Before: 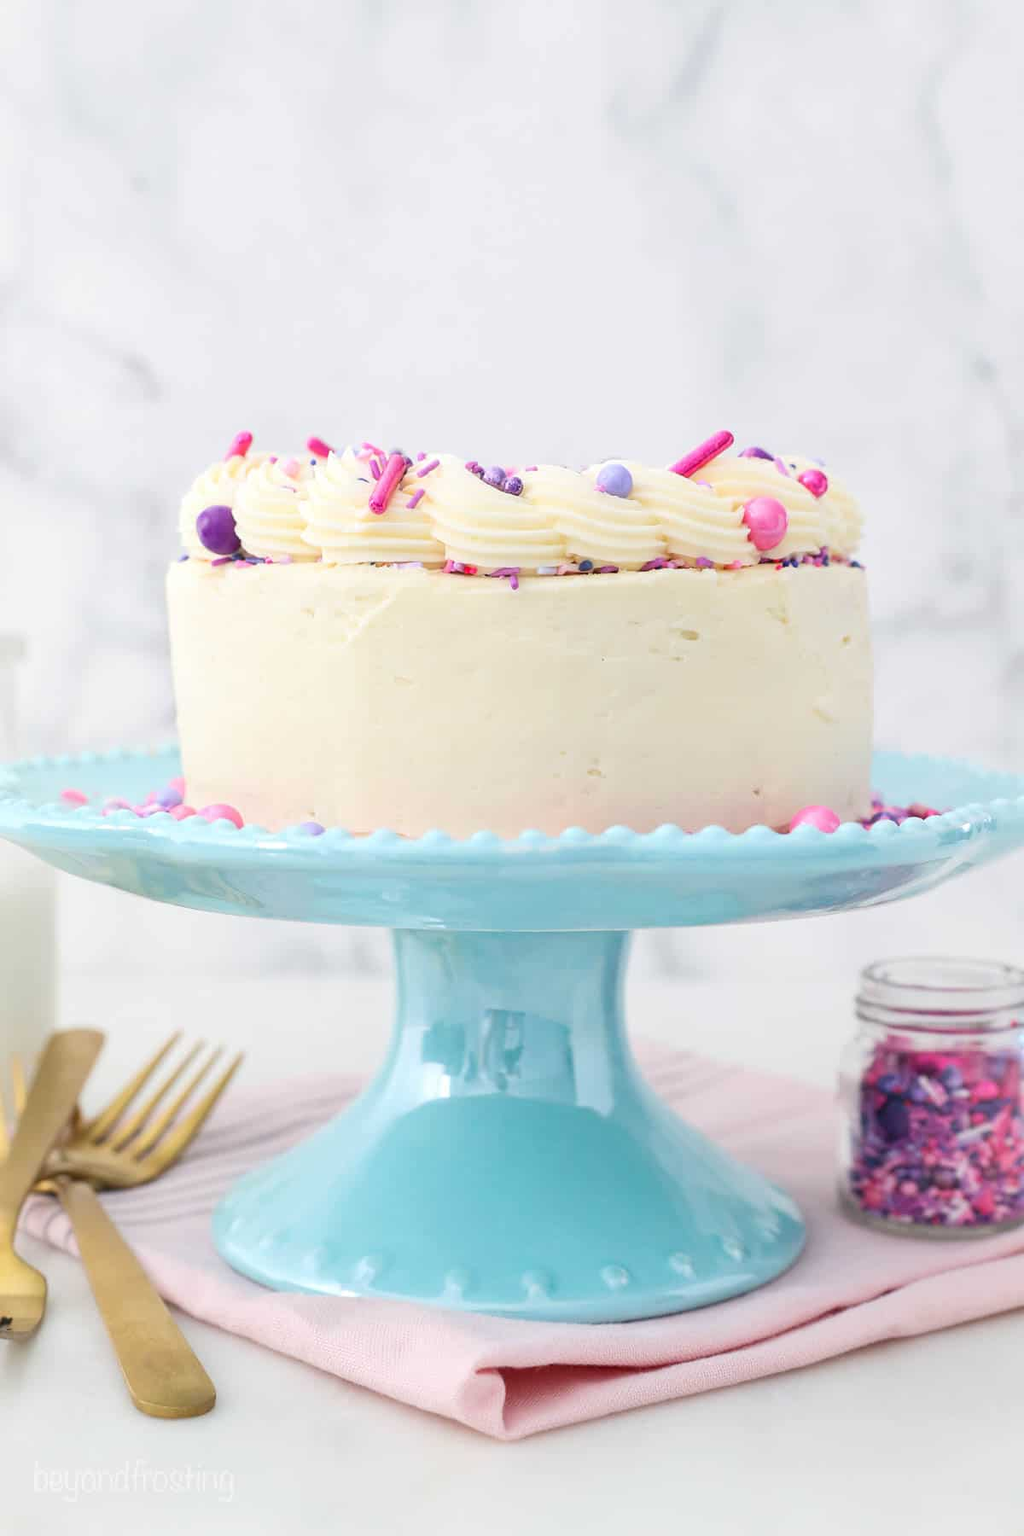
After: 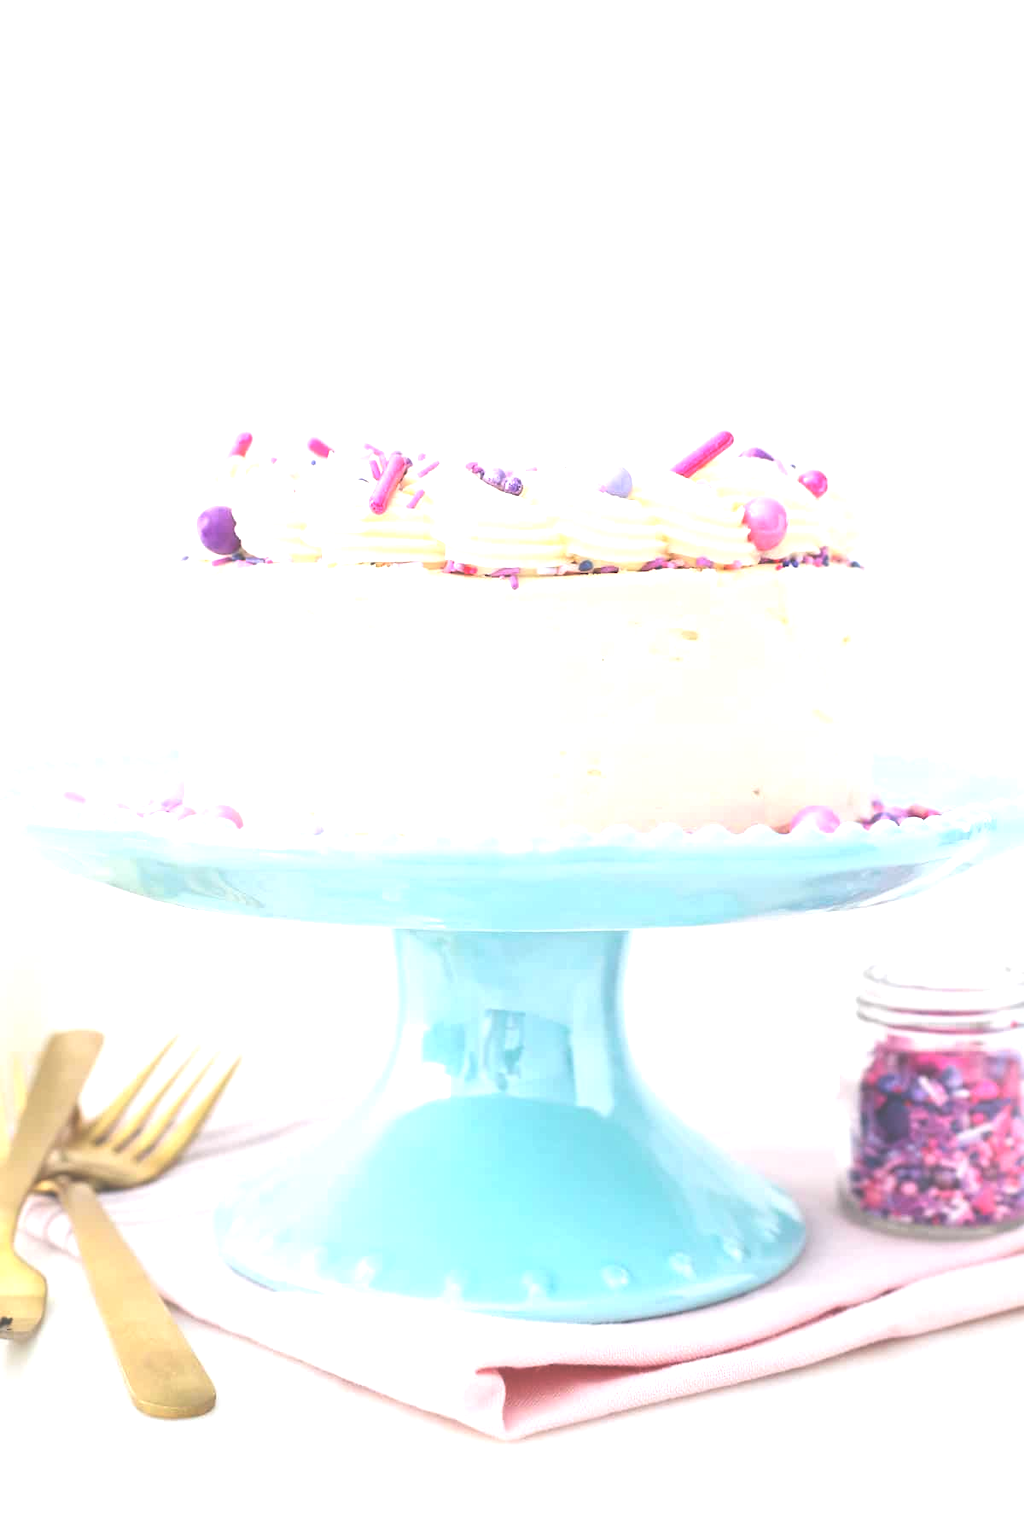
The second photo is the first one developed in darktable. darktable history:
tone equalizer: -8 EV -0.725 EV, -7 EV -0.731 EV, -6 EV -0.593 EV, -5 EV -0.406 EV, -3 EV 0.385 EV, -2 EV 0.6 EV, -1 EV 0.694 EV, +0 EV 0.754 EV, smoothing diameter 24.97%, edges refinement/feathering 10.36, preserve details guided filter
exposure: black level correction -0.04, exposure 0.064 EV, compensate highlight preservation false
